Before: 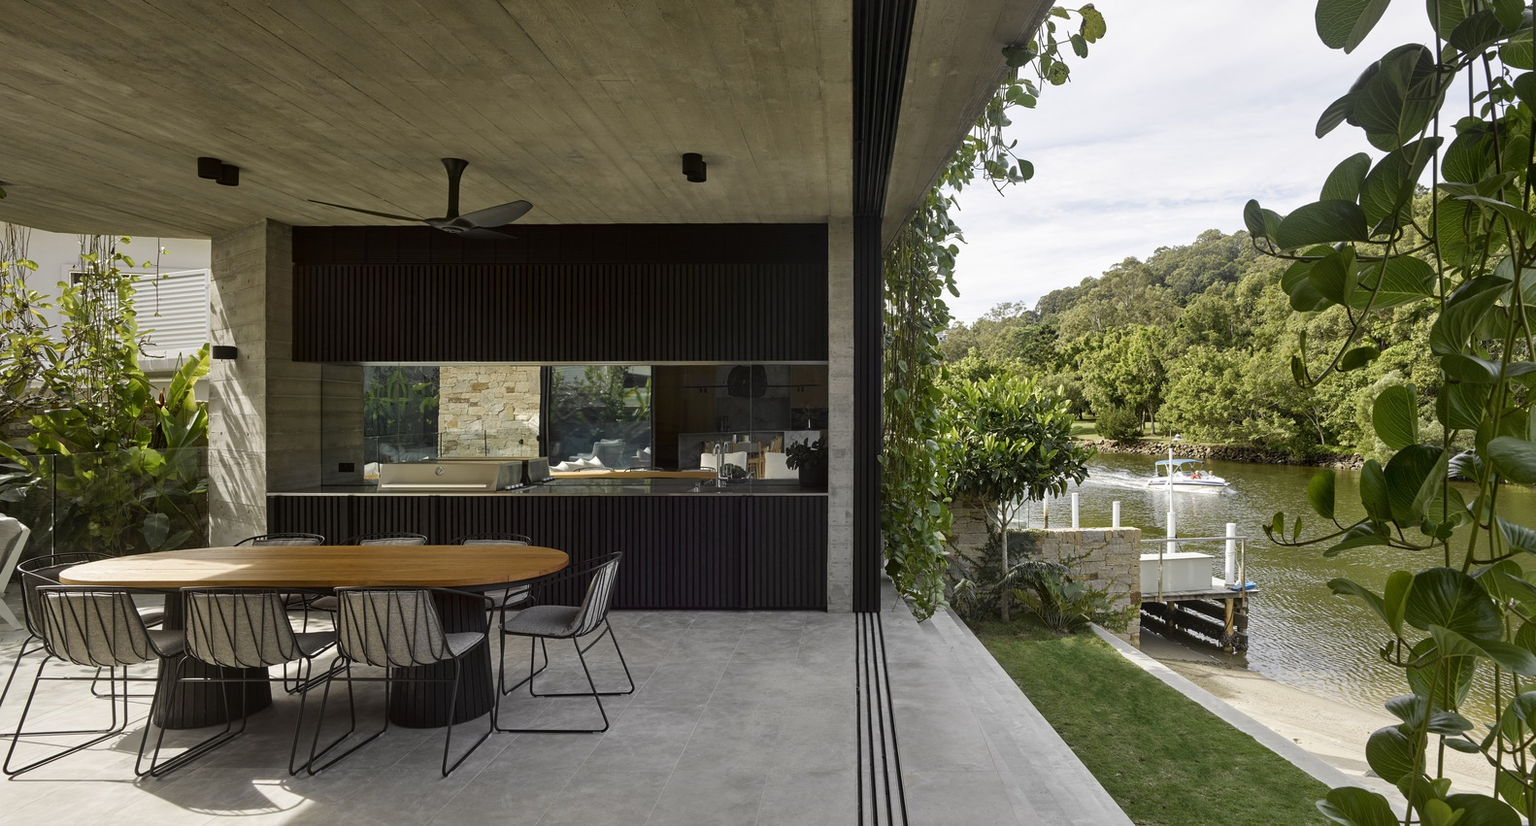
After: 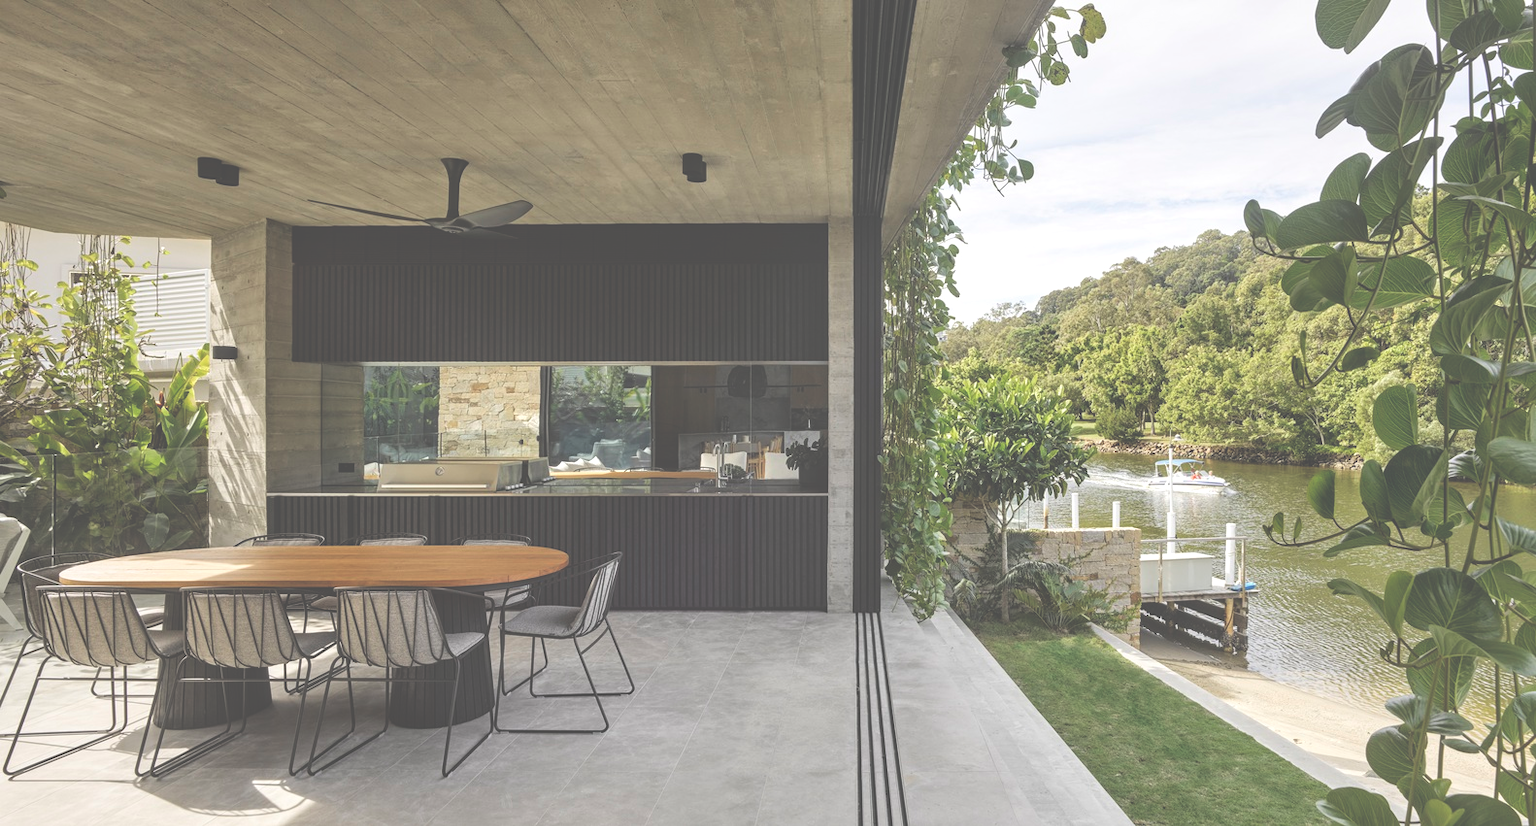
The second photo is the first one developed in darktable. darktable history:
local contrast: on, module defaults
exposure: black level correction -0.03, compensate highlight preservation false
contrast brightness saturation: brightness 0.28
